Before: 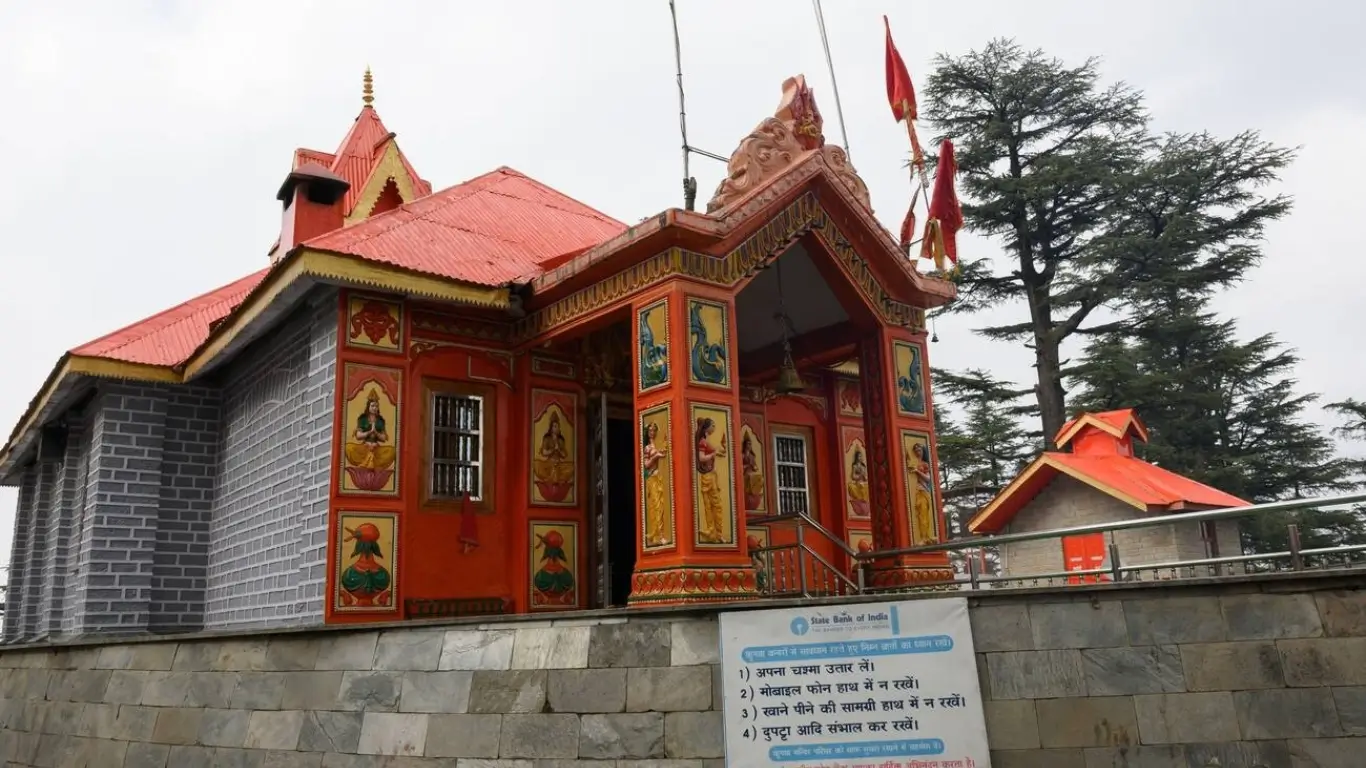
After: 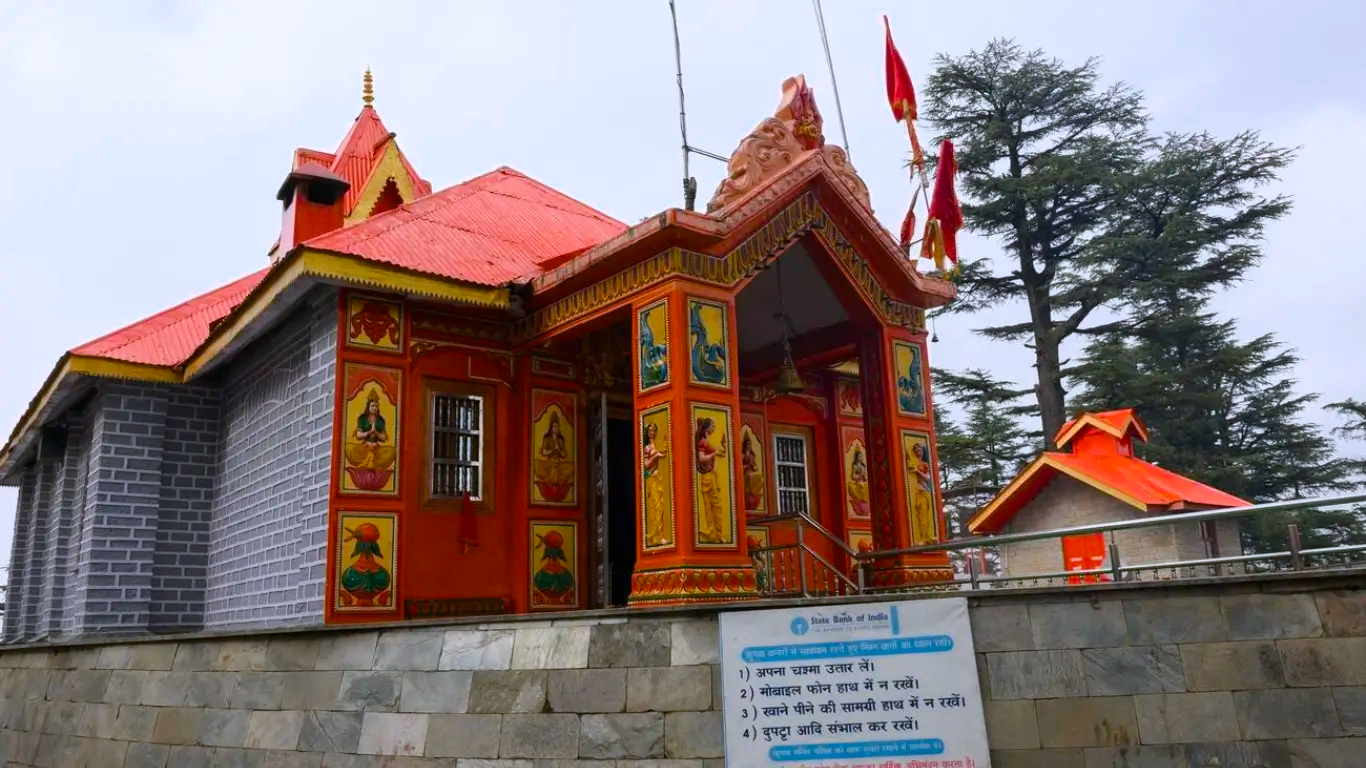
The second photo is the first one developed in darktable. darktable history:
color balance rgb: linear chroma grading › global chroma 15%, perceptual saturation grading › global saturation 30%
color calibration: illuminant as shot in camera, x 0.358, y 0.373, temperature 4628.91 K
color zones: curves: ch0 [(0, 0.5) (0.143, 0.5) (0.286, 0.5) (0.429, 0.495) (0.571, 0.437) (0.714, 0.44) (0.857, 0.496) (1, 0.5)]
